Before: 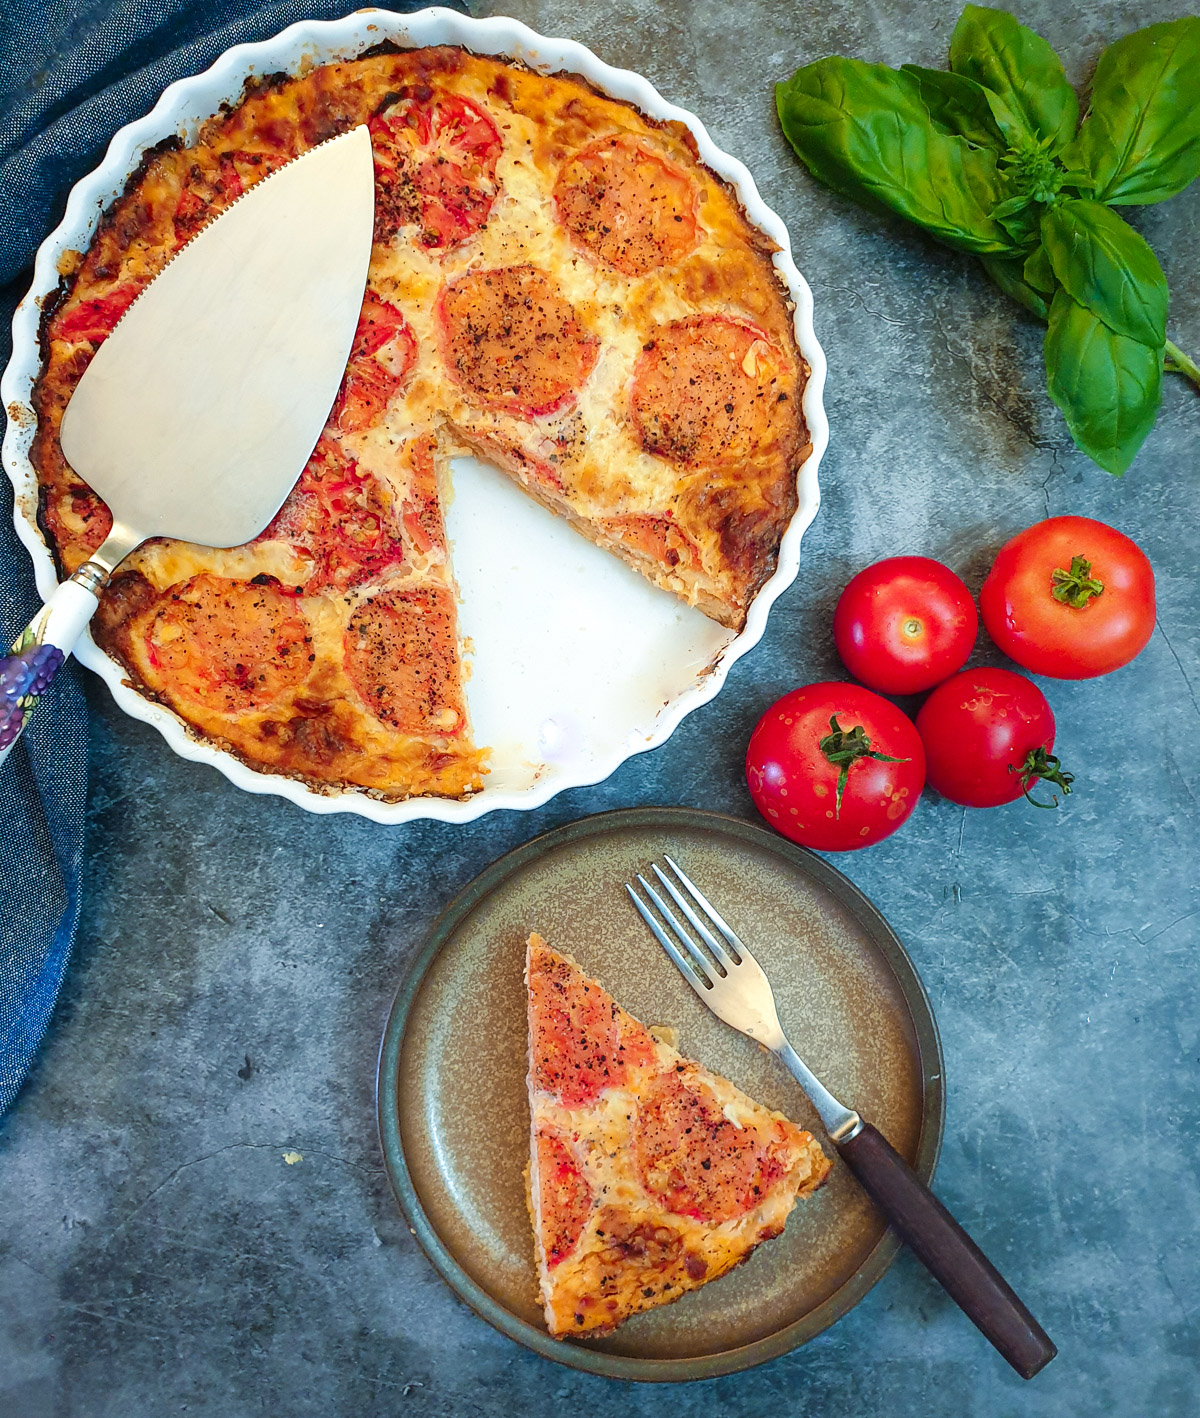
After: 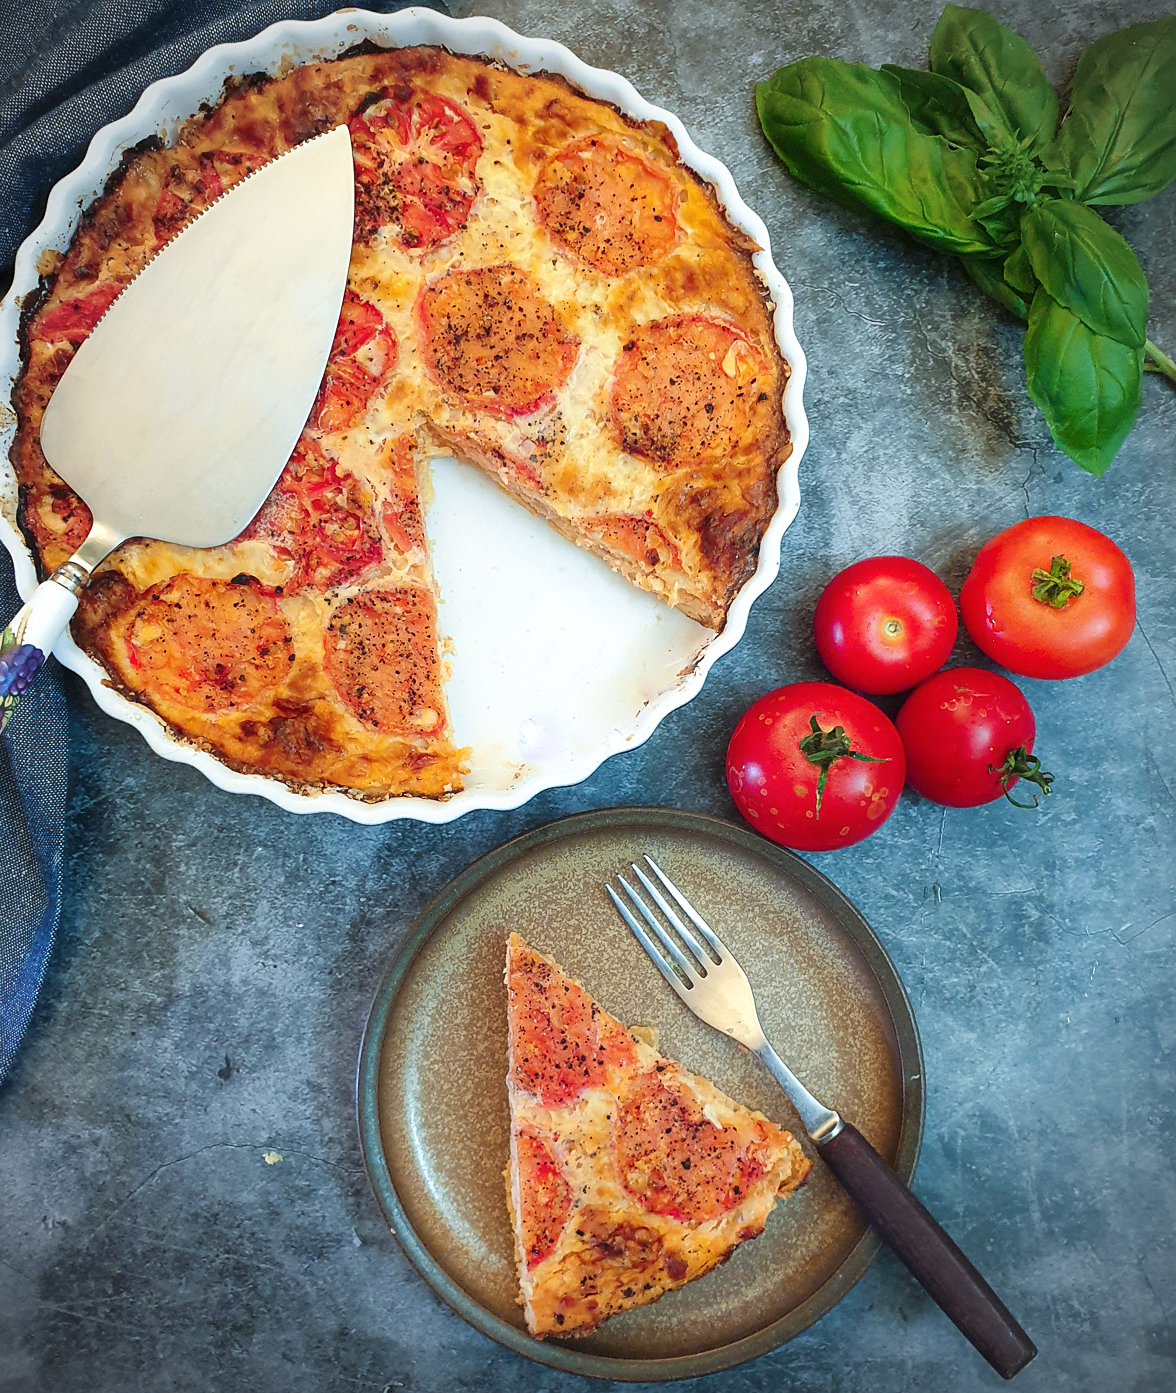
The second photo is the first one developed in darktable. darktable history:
sharpen: amount 0.205
vignetting: unbound false
crop: left 1.684%, right 0.283%, bottom 1.701%
haze removal: strength -0.048, adaptive false
